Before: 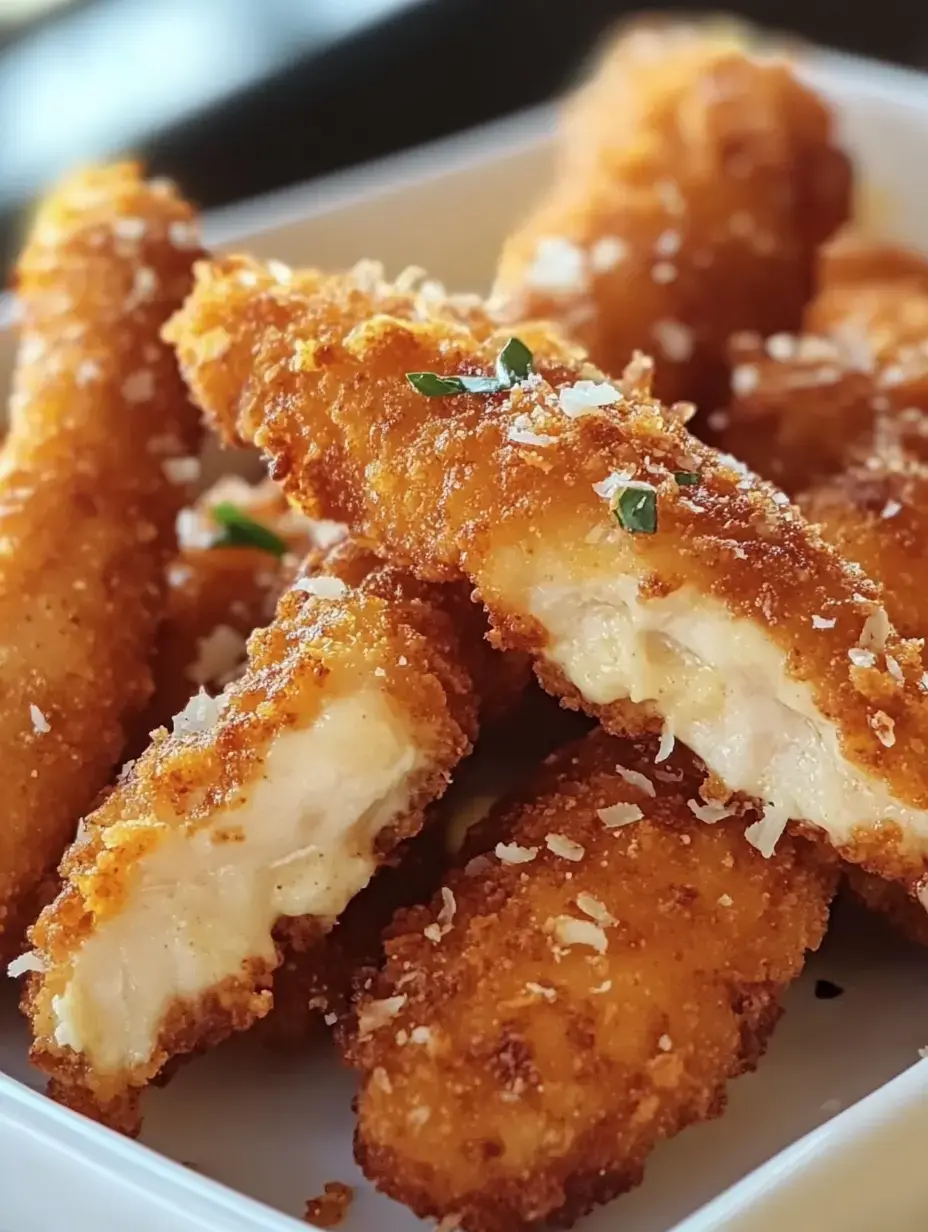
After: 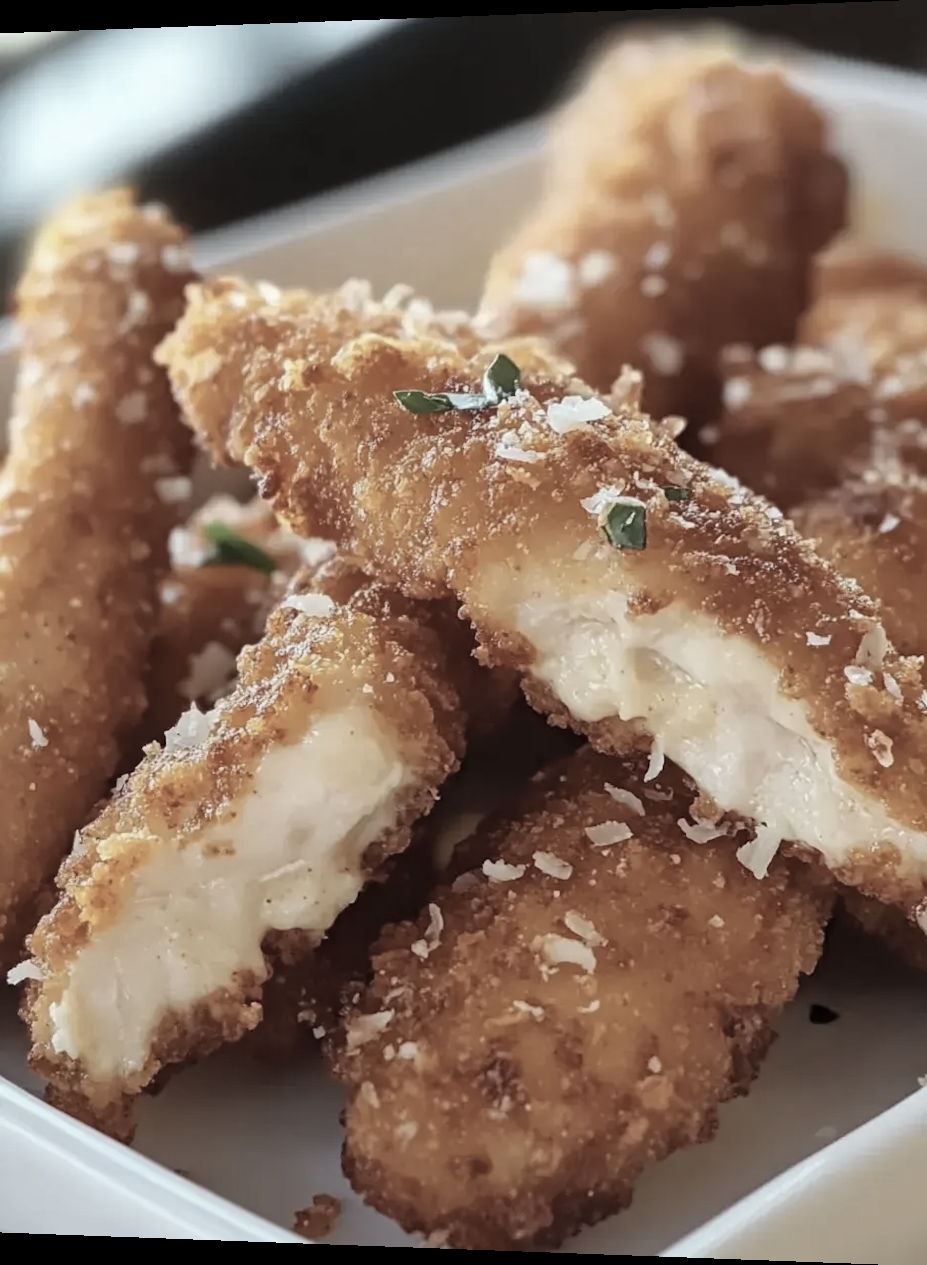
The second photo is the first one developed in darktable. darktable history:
color correction: saturation 0.5
rotate and perspective: lens shift (horizontal) -0.055, automatic cropping off
